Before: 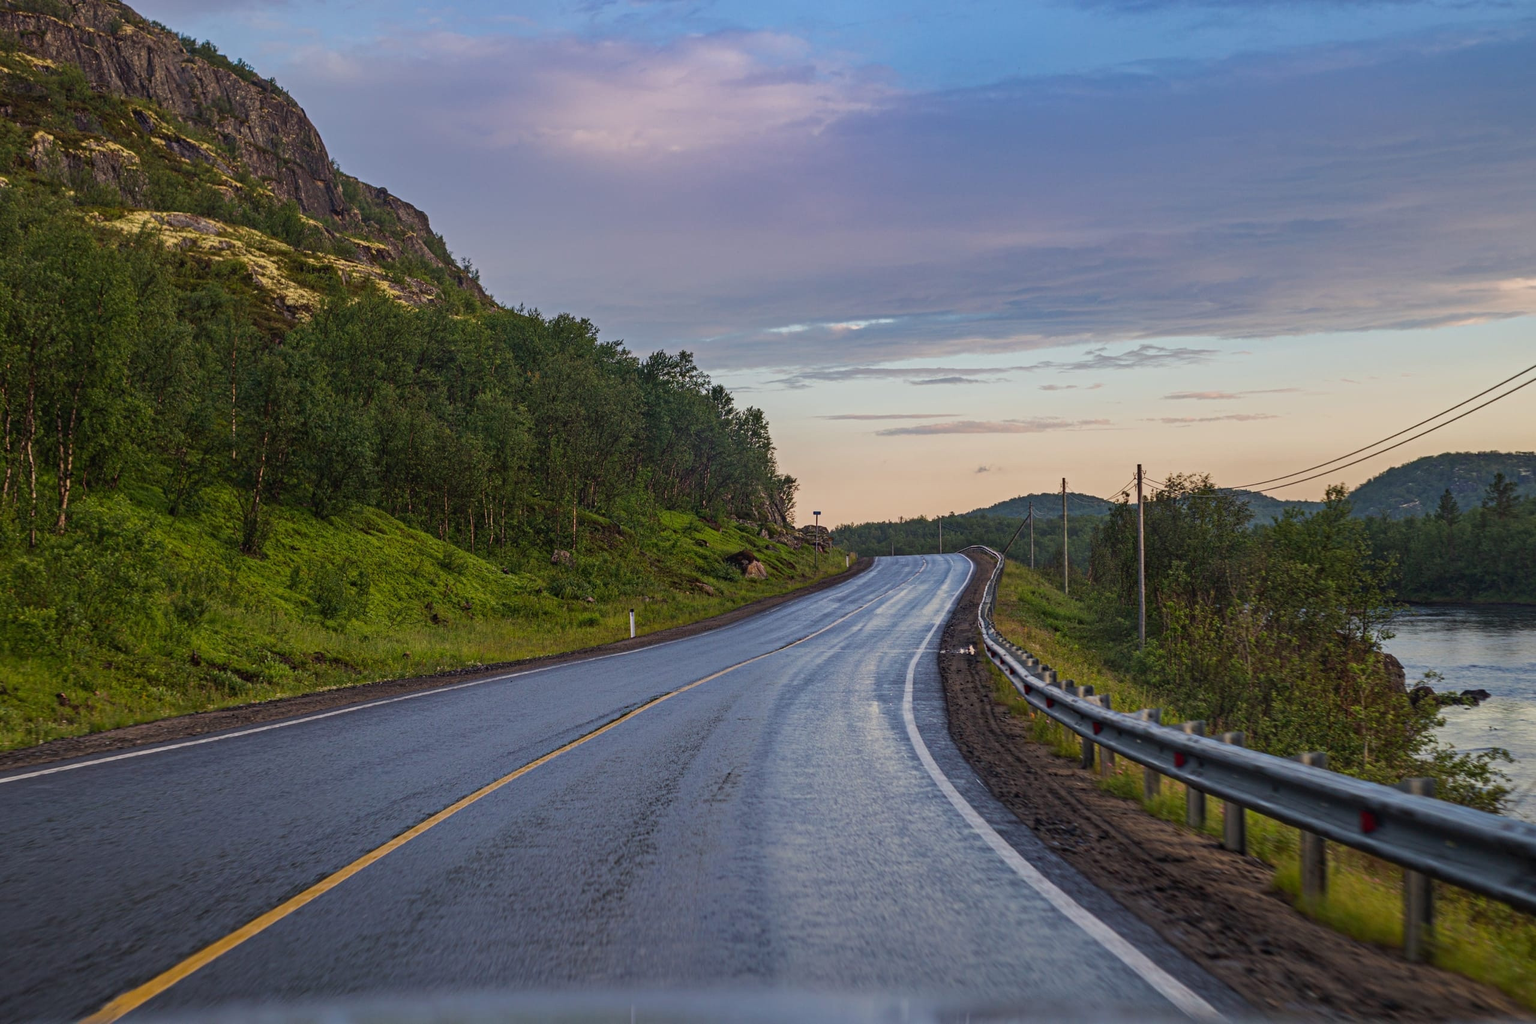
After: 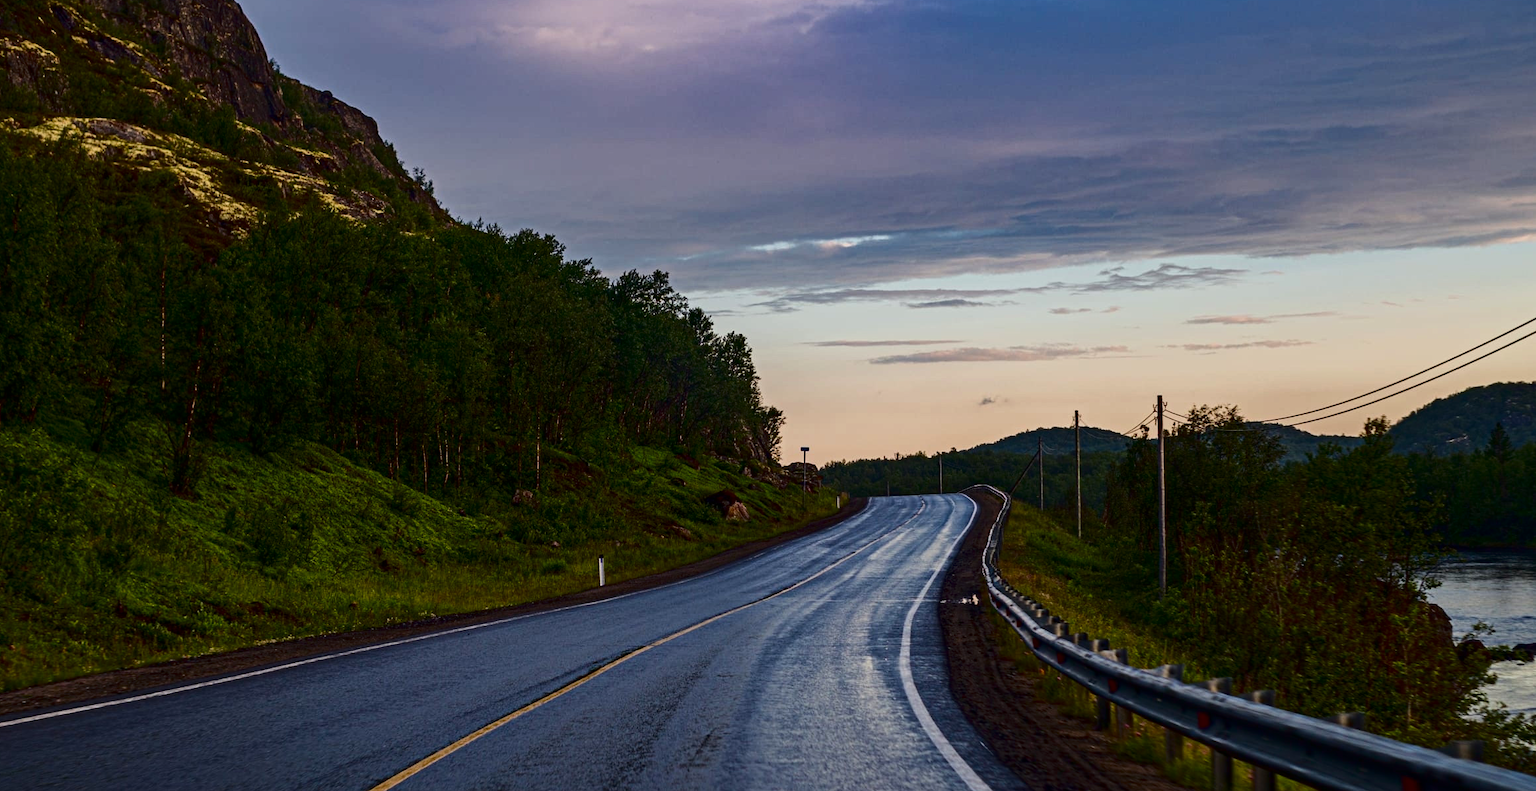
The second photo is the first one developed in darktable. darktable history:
crop: left 5.596%, top 10.314%, right 3.534%, bottom 19.395%
contrast brightness saturation: contrast 0.24, brightness -0.24, saturation 0.14
